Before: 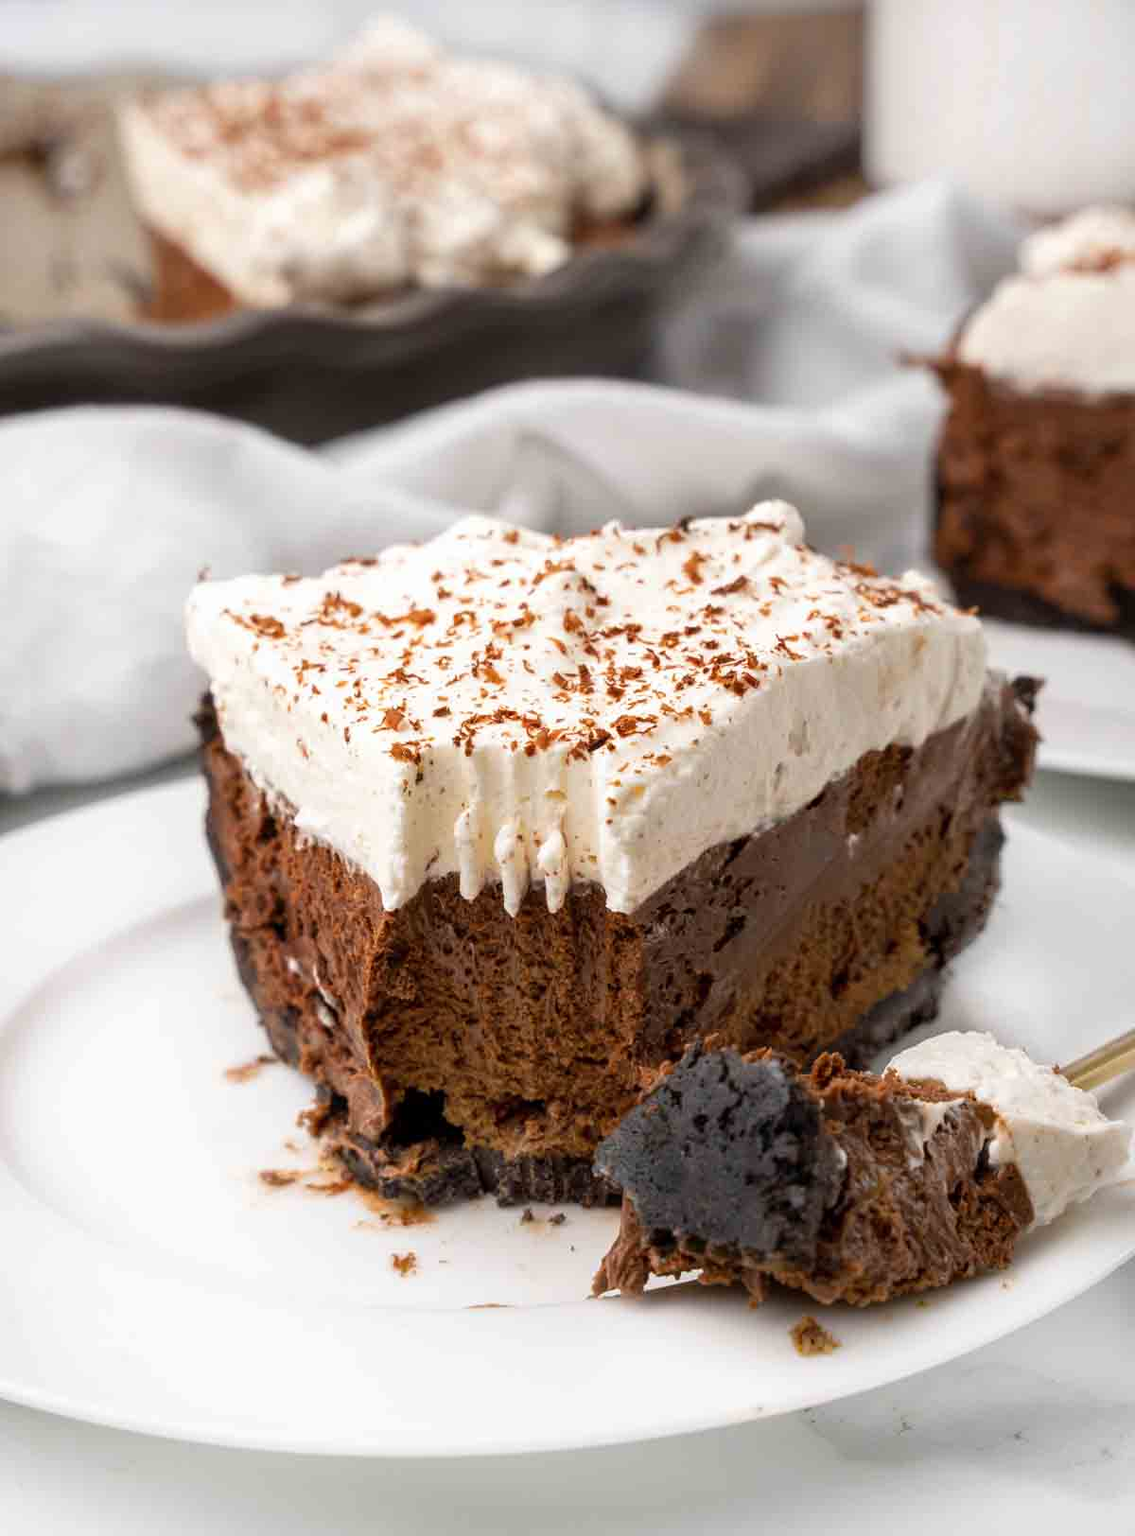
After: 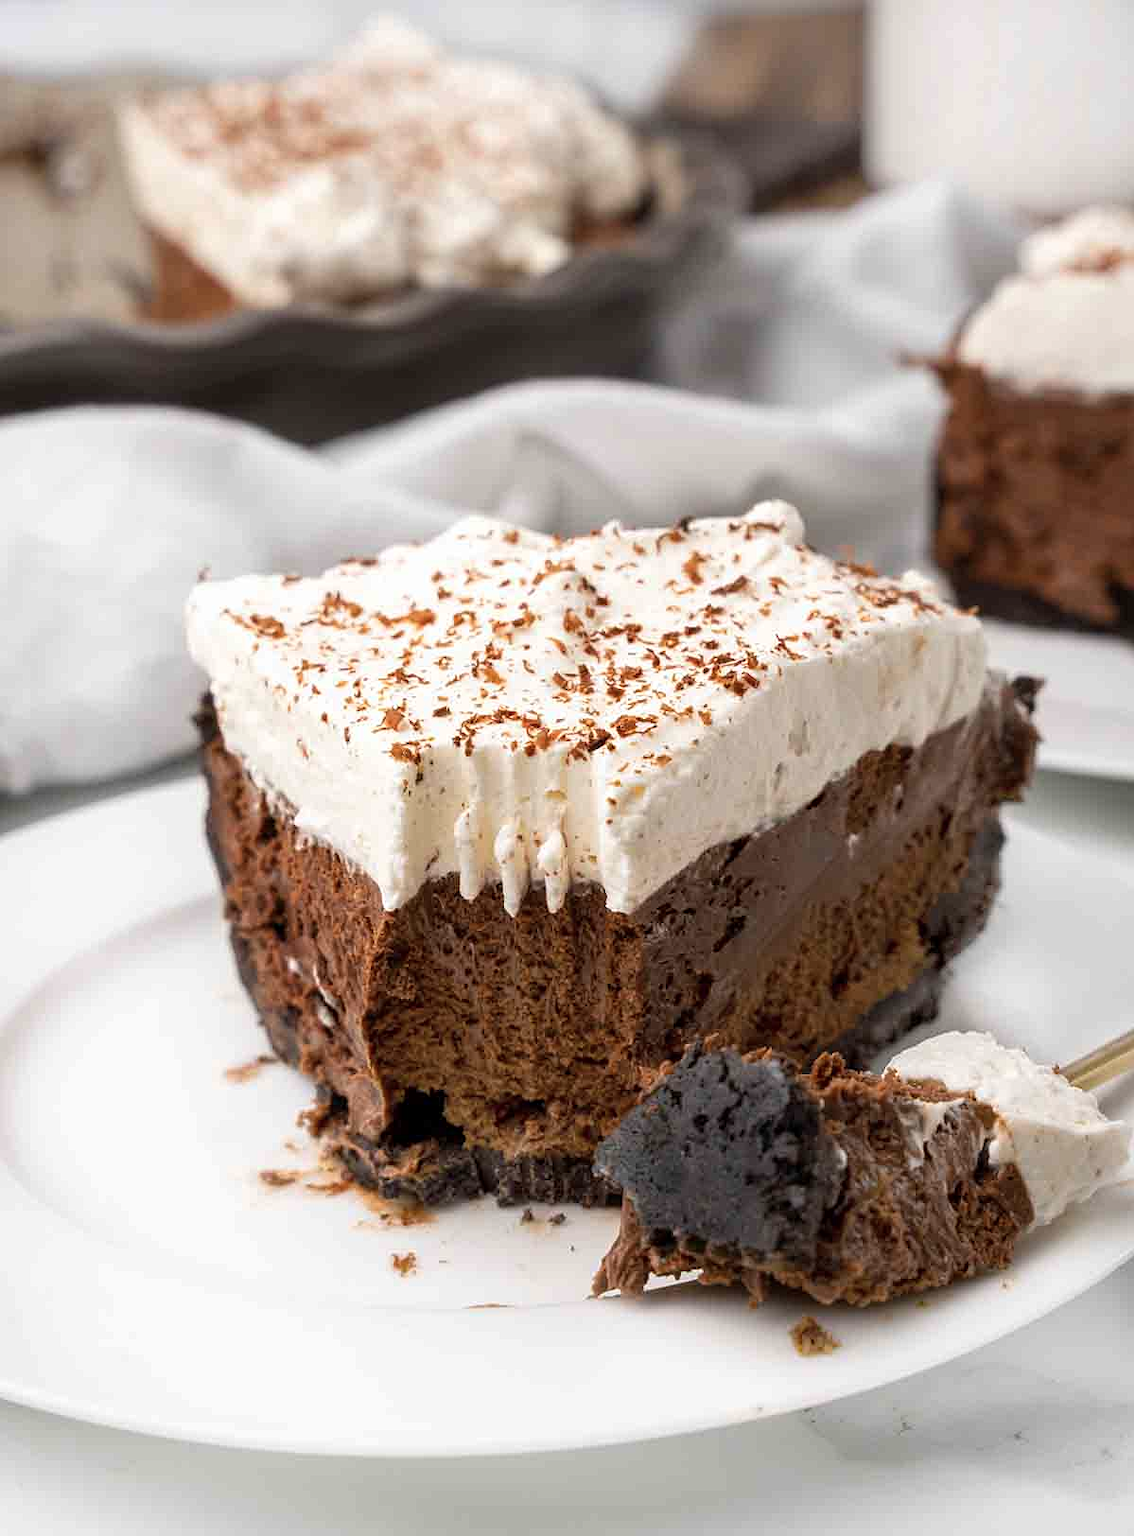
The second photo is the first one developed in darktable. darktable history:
color zones: curves: ch0 [(0, 0.5) (0.143, 0.52) (0.286, 0.5) (0.429, 0.5) (0.571, 0.5) (0.714, 0.5) (0.857, 0.5) (1, 0.5)]; ch1 [(0, 0.489) (0.155, 0.45) (0.286, 0.466) (0.429, 0.5) (0.571, 0.5) (0.714, 0.5) (0.857, 0.5) (1, 0.489)]
sharpen: radius 1.272, amount 0.305, threshold 0
